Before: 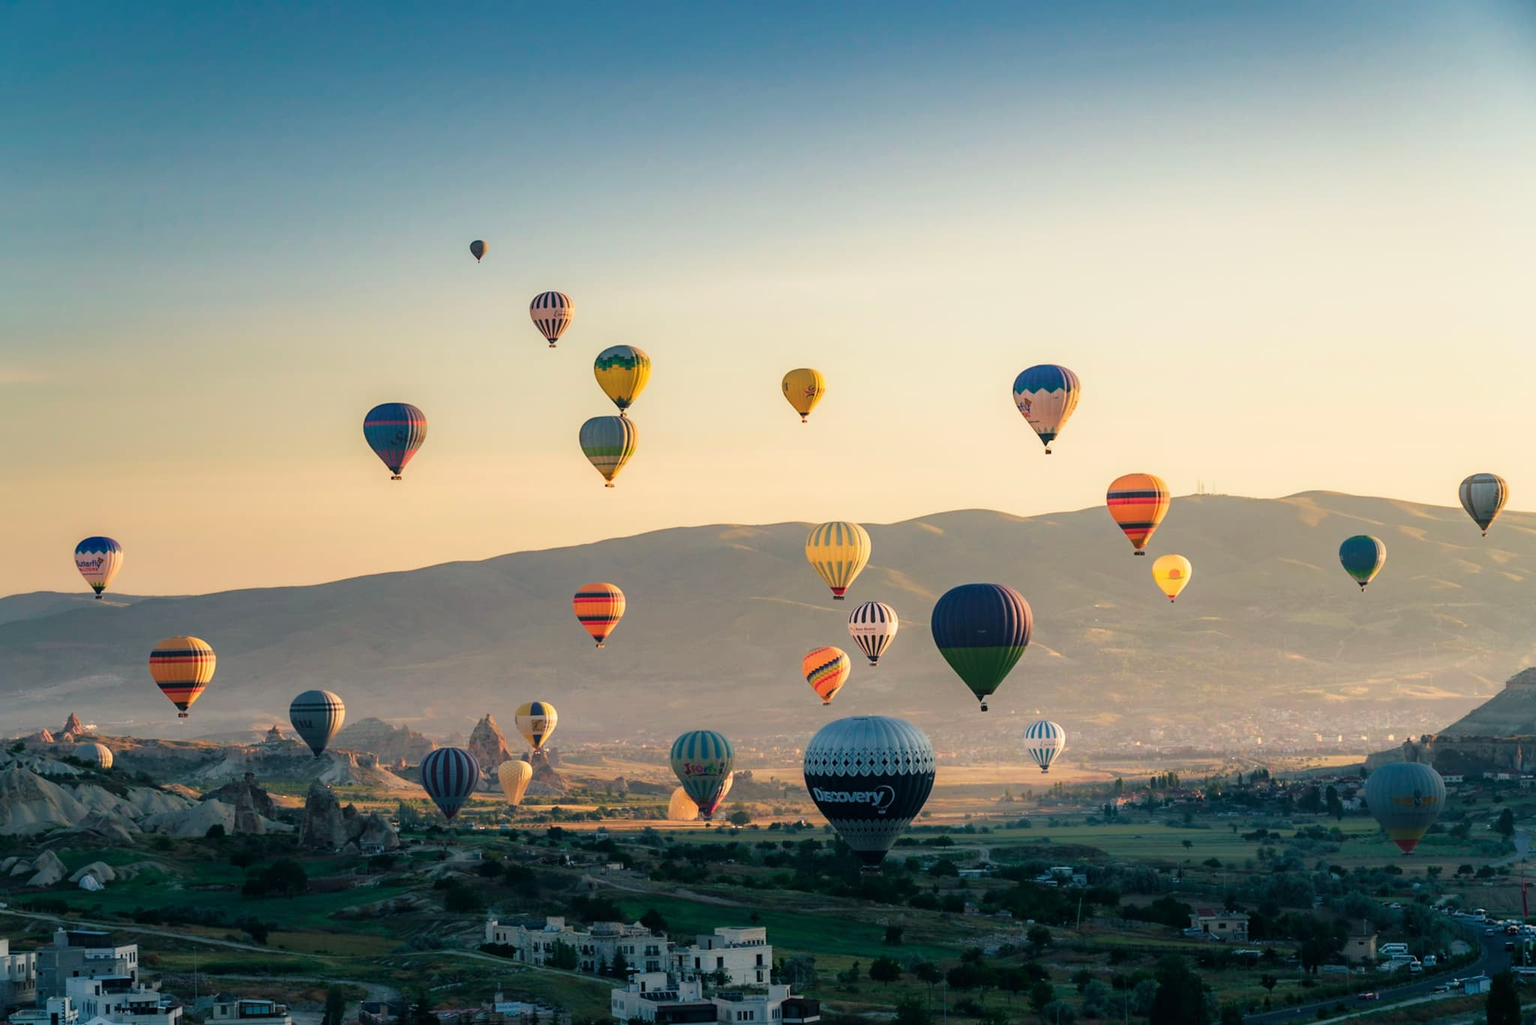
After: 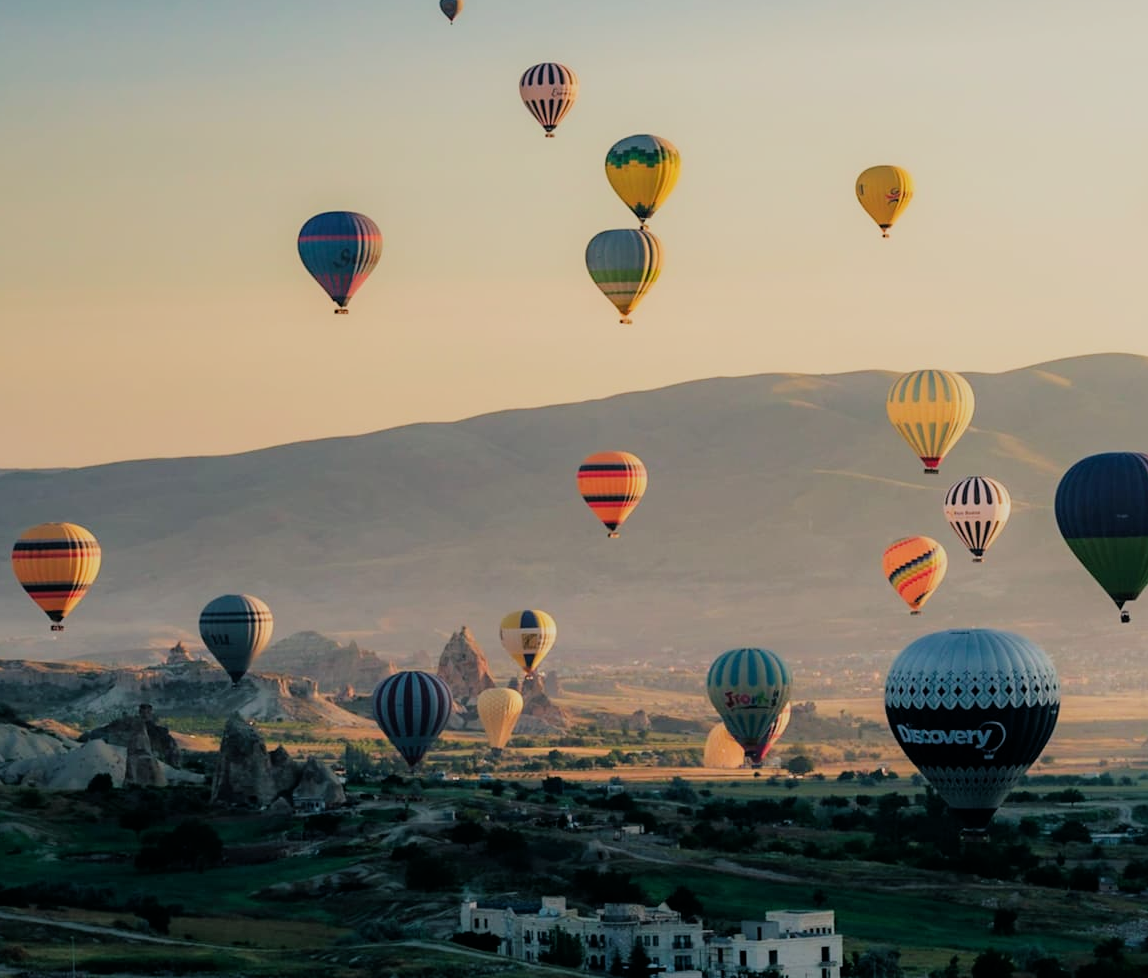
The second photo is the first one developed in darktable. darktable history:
crop: left 9.159%, top 23.896%, right 34.739%, bottom 4.541%
filmic rgb: black relative exposure -7.8 EV, white relative exposure 4.33 EV, hardness 3.88
